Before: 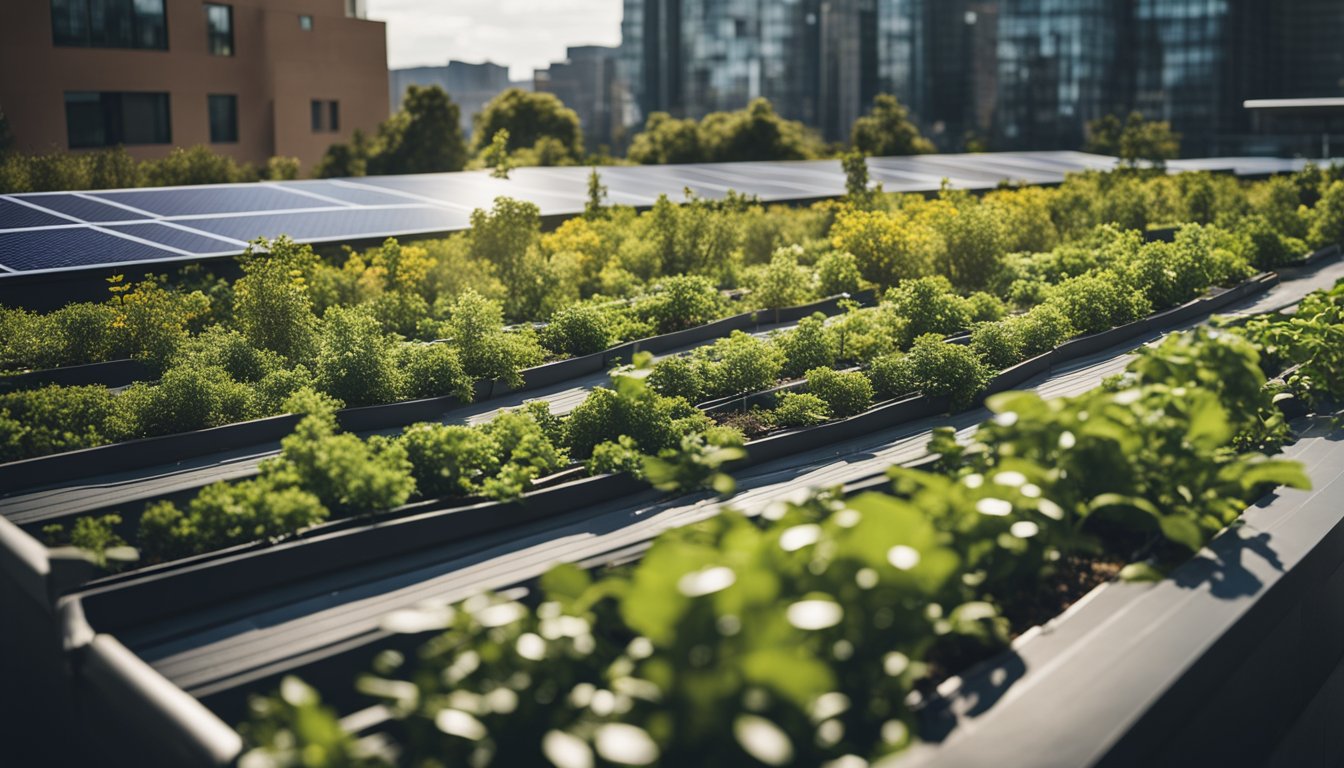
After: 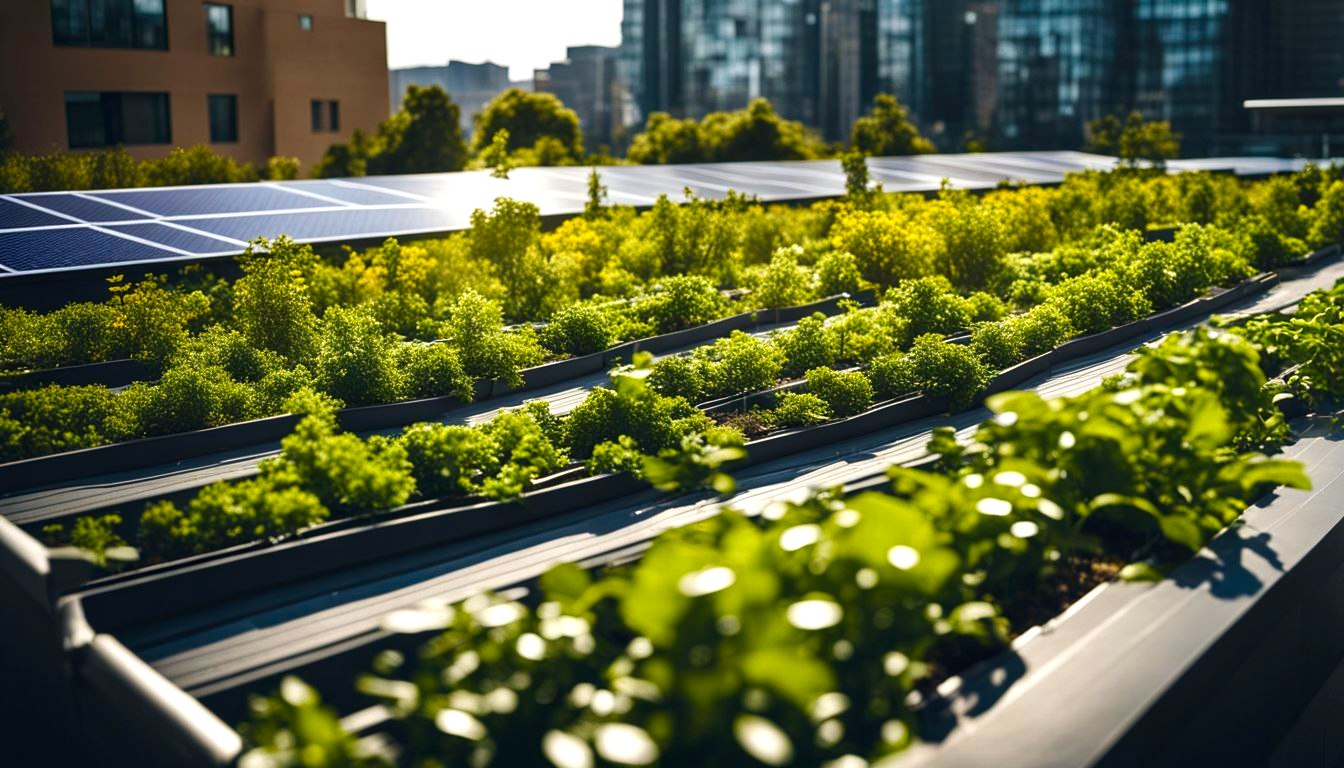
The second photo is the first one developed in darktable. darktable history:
local contrast: highlights 104%, shadows 100%, detail 120%, midtone range 0.2
color balance rgb: shadows lift › hue 85.03°, linear chroma grading › global chroma 22.629%, perceptual saturation grading › global saturation 20%, perceptual saturation grading › highlights -24.906%, perceptual saturation grading › shadows 24.803%, global vibrance 24.972%, contrast 19.363%
